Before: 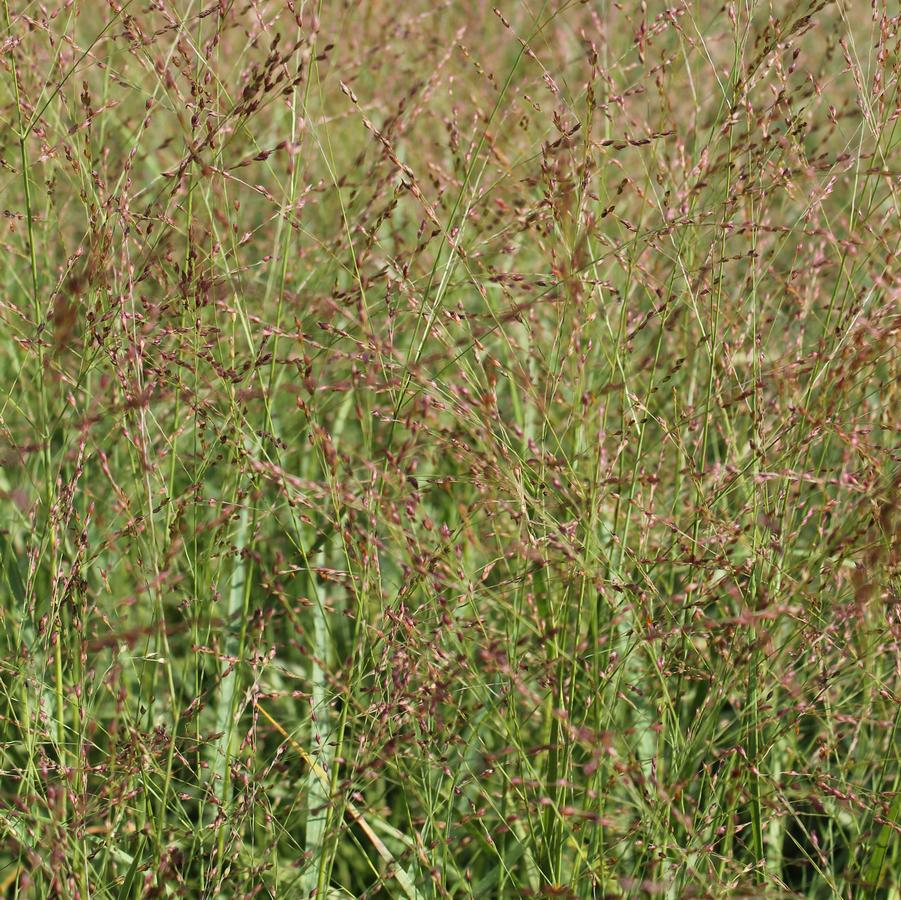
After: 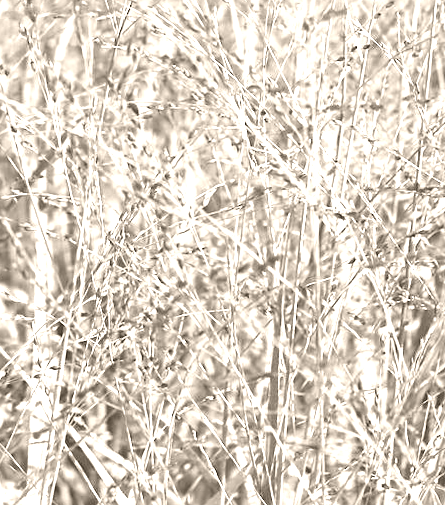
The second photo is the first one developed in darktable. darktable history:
colorize: hue 34.49°, saturation 35.33%, source mix 100%, version 1
crop: left 29.672%, top 41.786%, right 20.851%, bottom 3.487%
color zones: curves: ch0 [(0.25, 0.667) (0.758, 0.368)]; ch1 [(0.215, 0.245) (0.761, 0.373)]; ch2 [(0.247, 0.554) (0.761, 0.436)]
rotate and perspective: lens shift (horizontal) -0.055, automatic cropping off
white balance: red 0.986, blue 1.01
sharpen: on, module defaults
